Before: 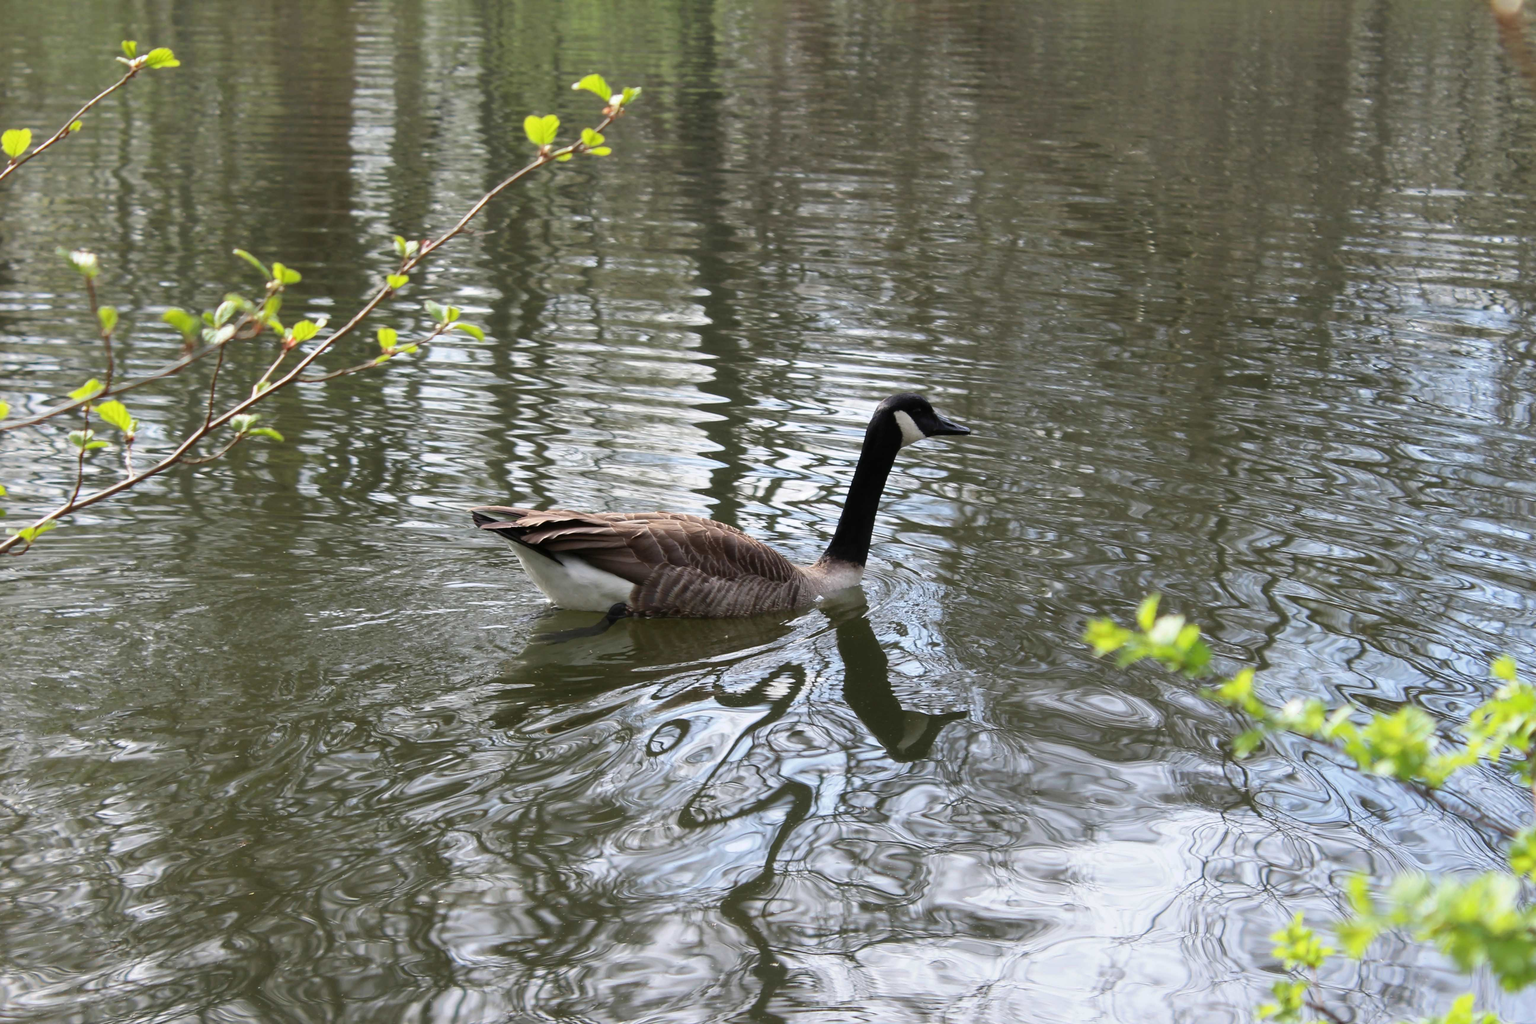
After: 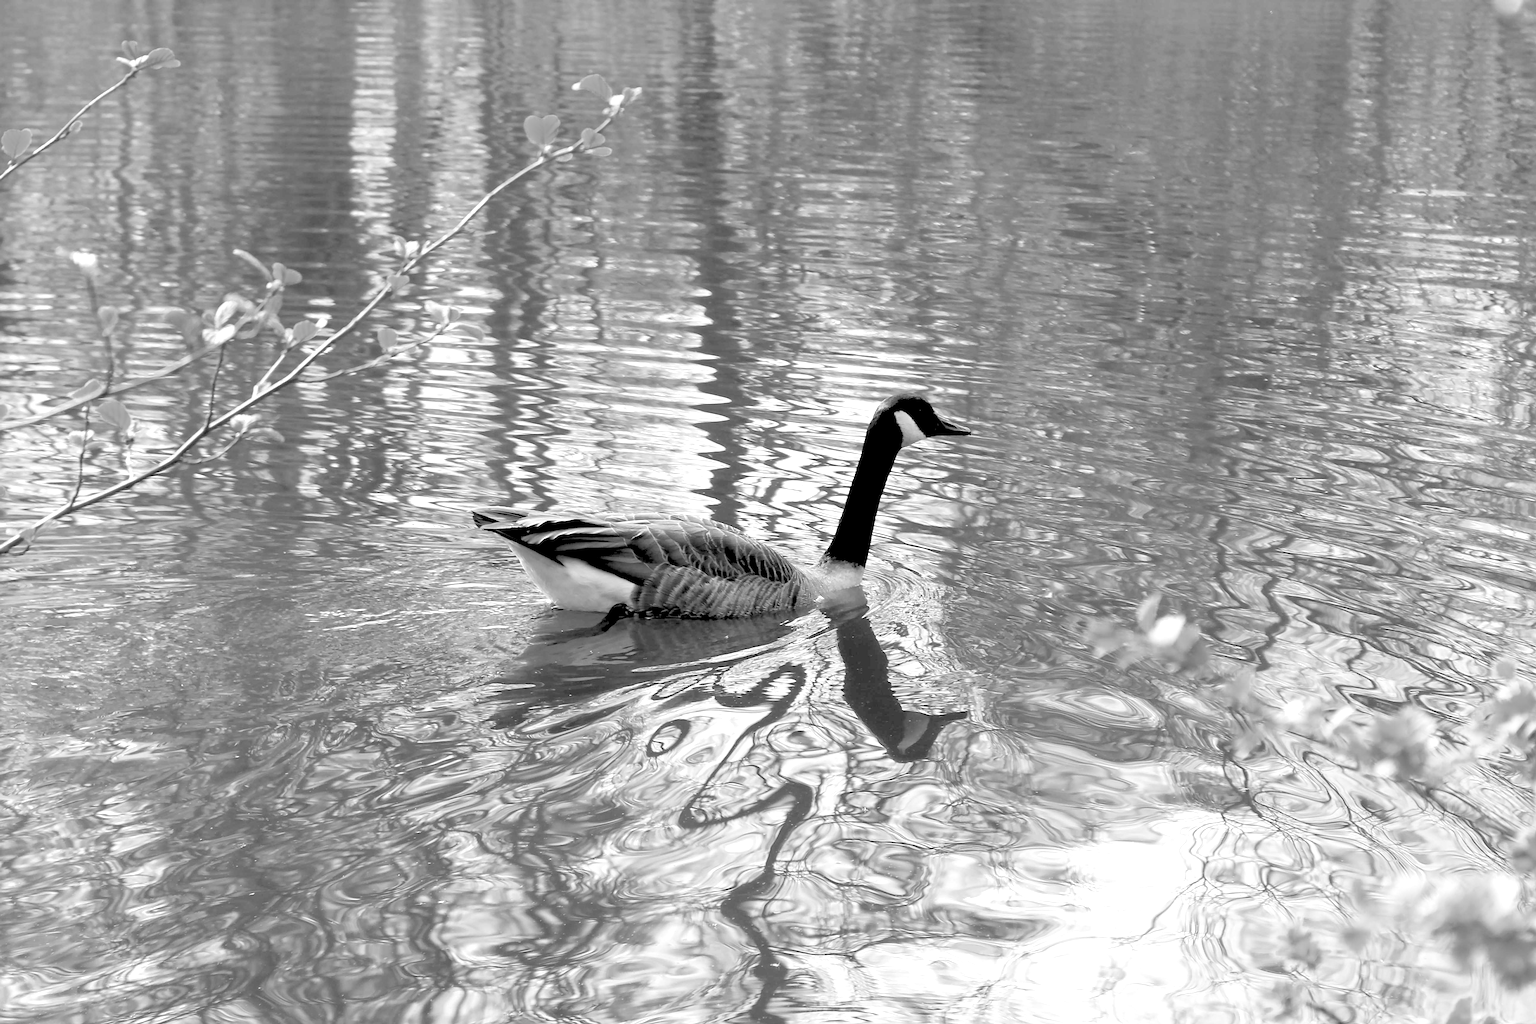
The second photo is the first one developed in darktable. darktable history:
sharpen: on, module defaults
rgb levels: levels [[0.027, 0.429, 0.996], [0, 0.5, 1], [0, 0.5, 1]]
exposure: black level correction -0.002, exposure 0.54 EV, compensate highlight preservation false
monochrome: a -11.7, b 1.62, size 0.5, highlights 0.38
